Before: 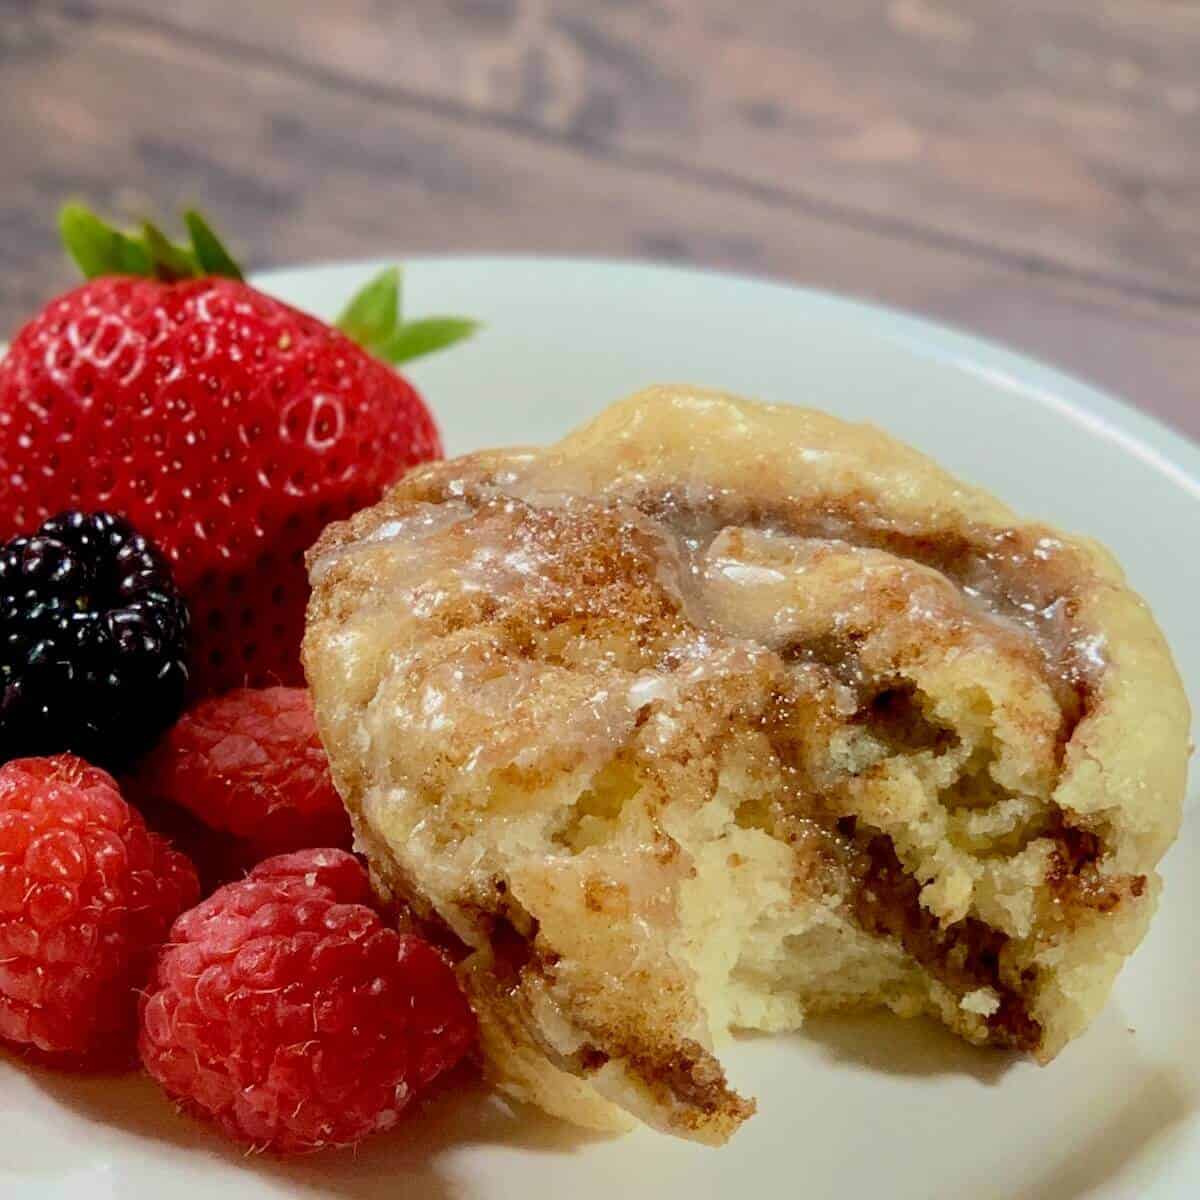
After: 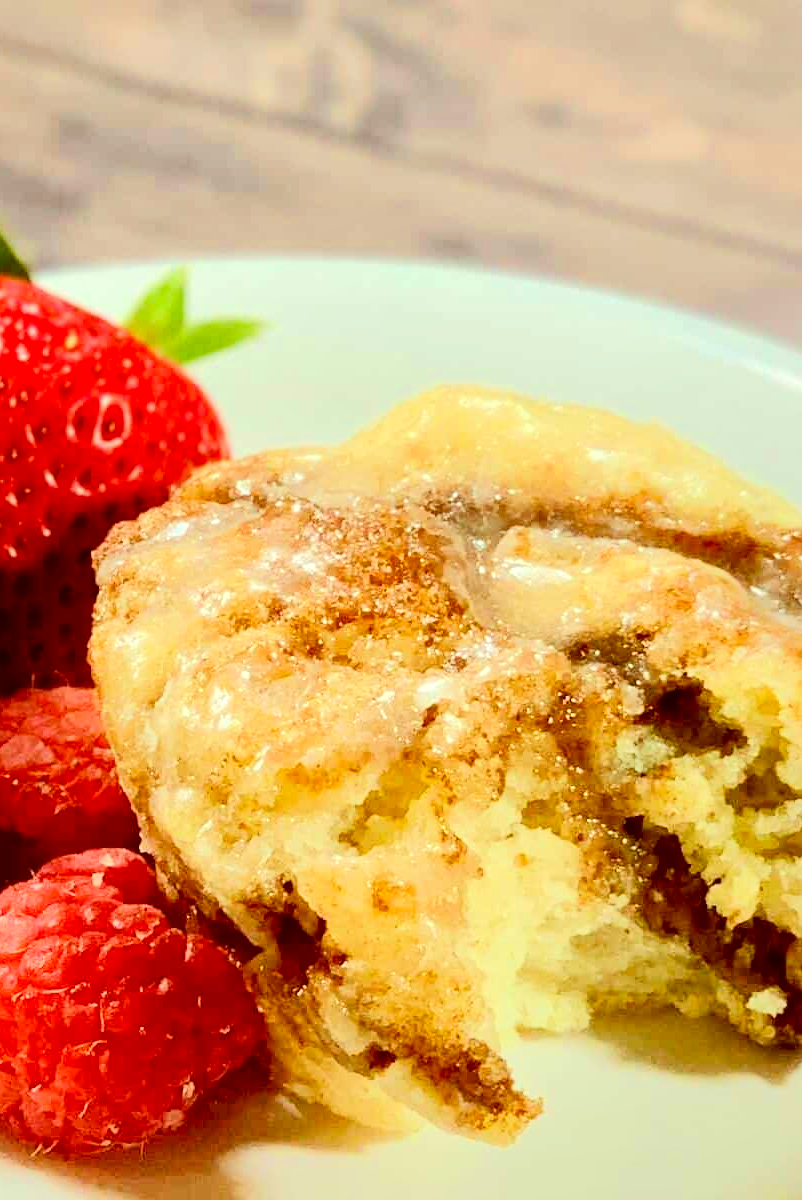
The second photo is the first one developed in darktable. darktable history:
crop and rotate: left 17.799%, right 15.349%
tone equalizer: -7 EV 0.147 EV, -6 EV 0.603 EV, -5 EV 1.13 EV, -4 EV 1.29 EV, -3 EV 1.18 EV, -2 EV 0.6 EV, -1 EV 0.15 EV, edges refinement/feathering 500, mask exposure compensation -1.57 EV, preserve details no
local contrast: mode bilateral grid, contrast 19, coarseness 100, detail 150%, midtone range 0.2
color correction: highlights a* -5.99, highlights b* 9.55, shadows a* 10.15, shadows b* 23.79
